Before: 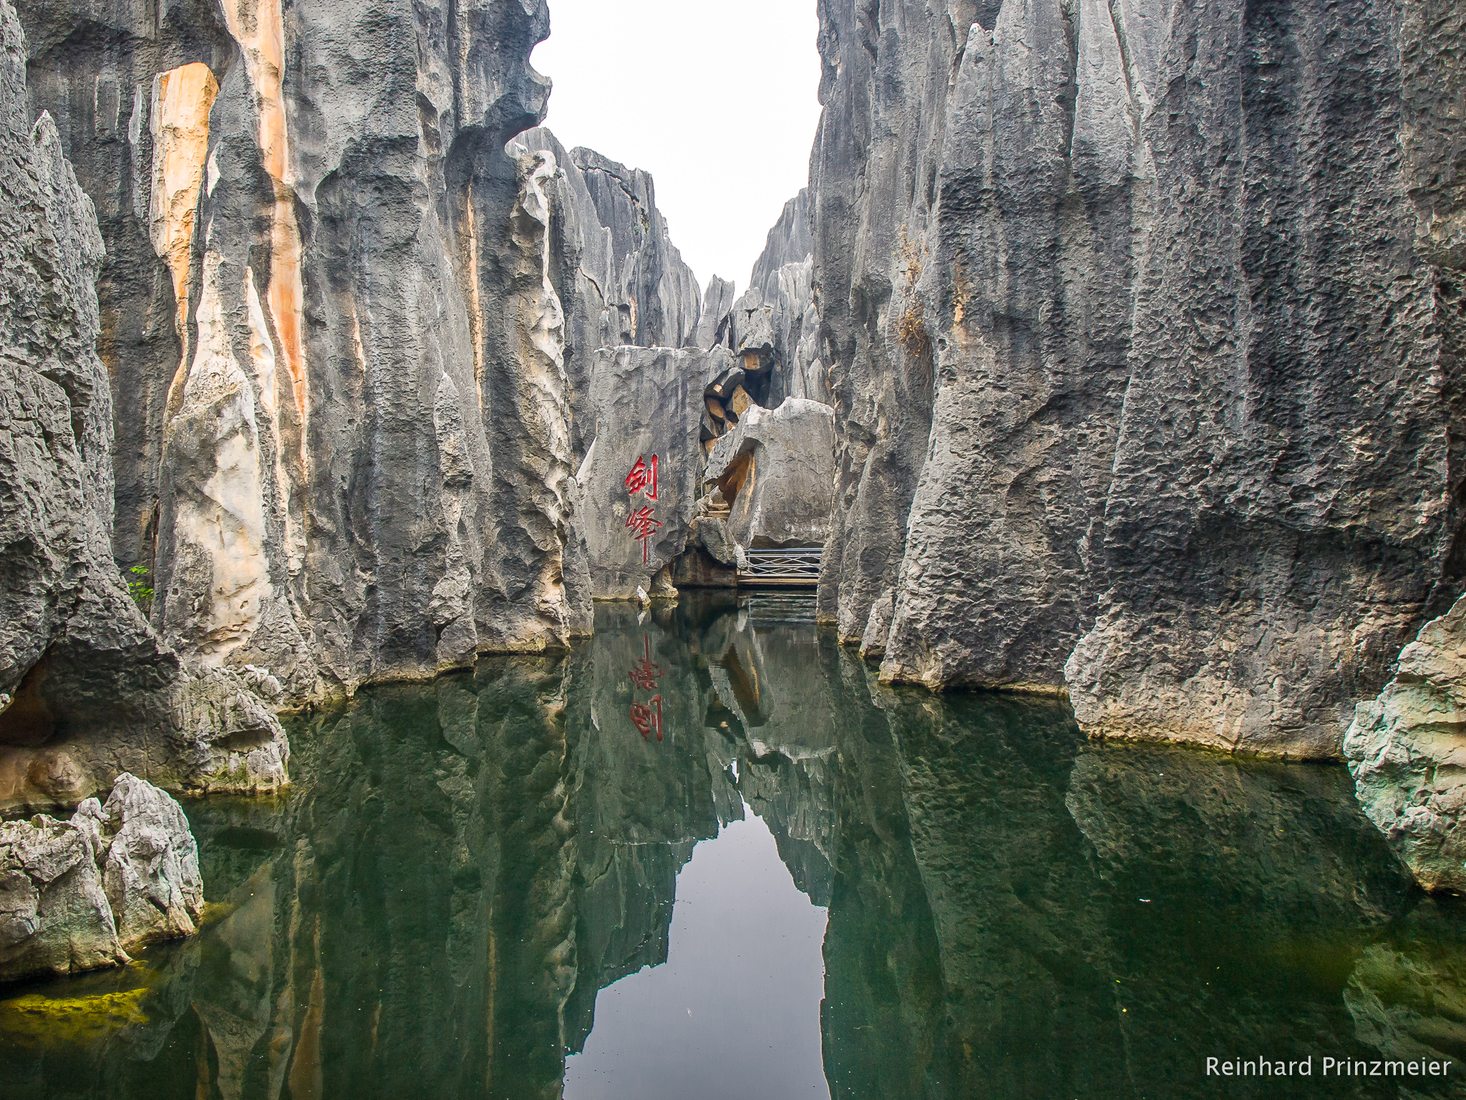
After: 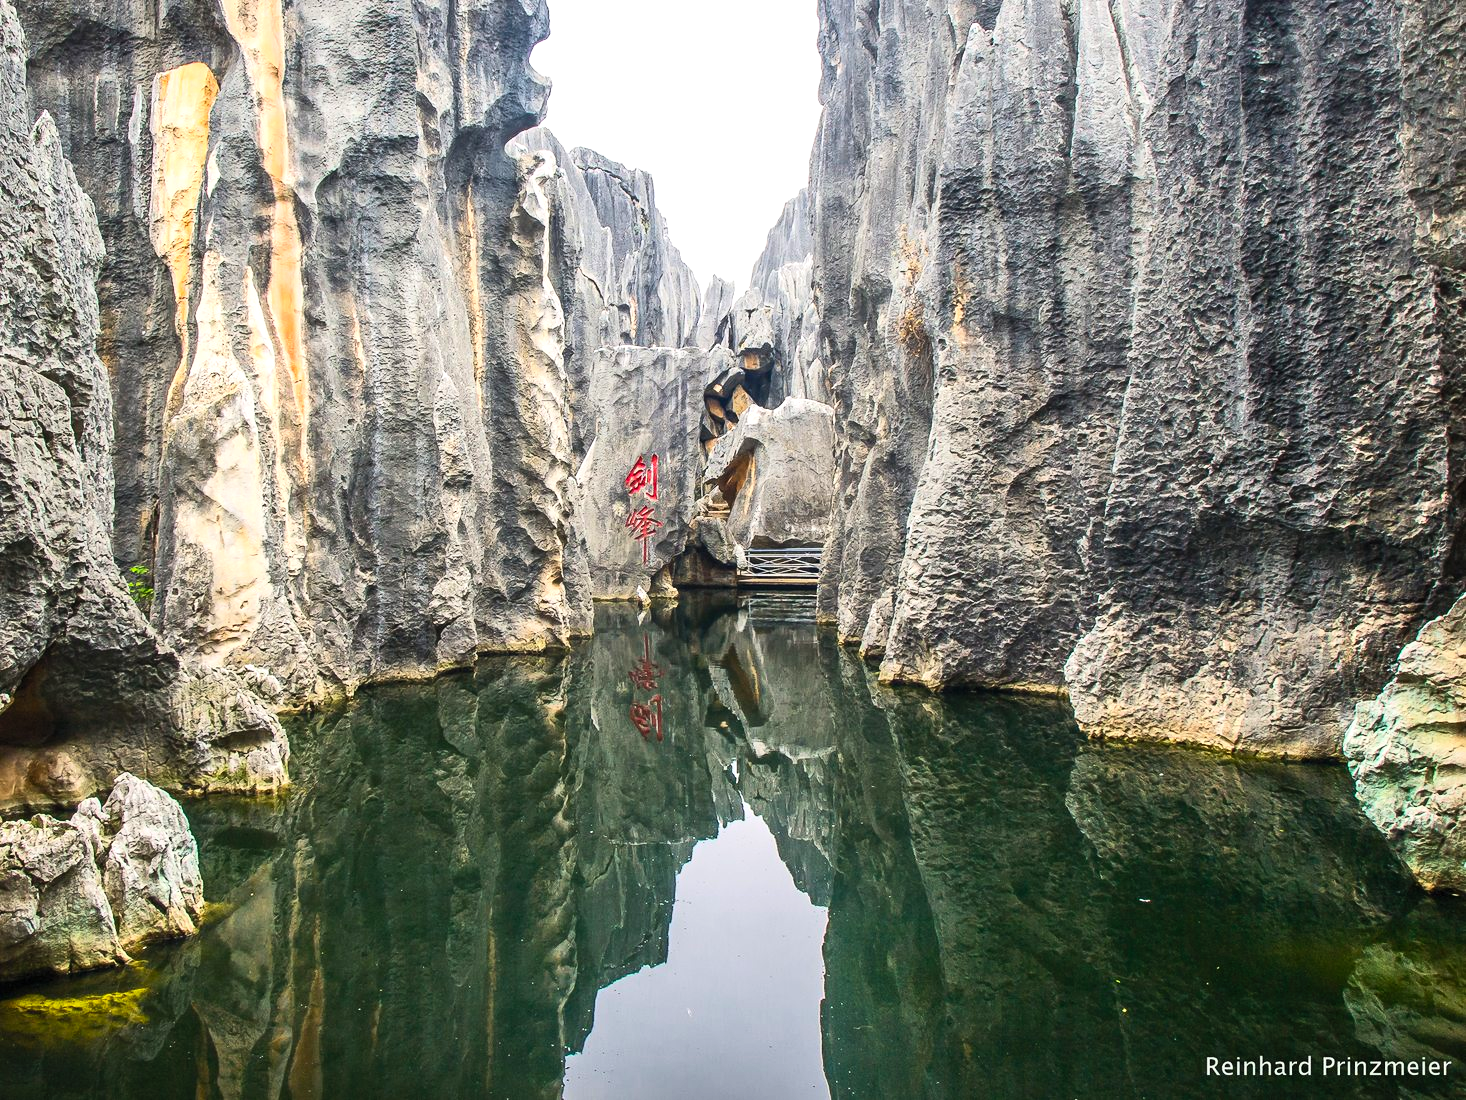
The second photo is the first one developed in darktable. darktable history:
tone equalizer: -8 EV -0.417 EV, -7 EV -0.389 EV, -6 EV -0.333 EV, -5 EV -0.222 EV, -3 EV 0.222 EV, -2 EV 0.333 EV, -1 EV 0.389 EV, +0 EV 0.417 EV, edges refinement/feathering 500, mask exposure compensation -1.57 EV, preserve details no
contrast brightness saturation: contrast 0.2, brightness 0.16, saturation 0.22
